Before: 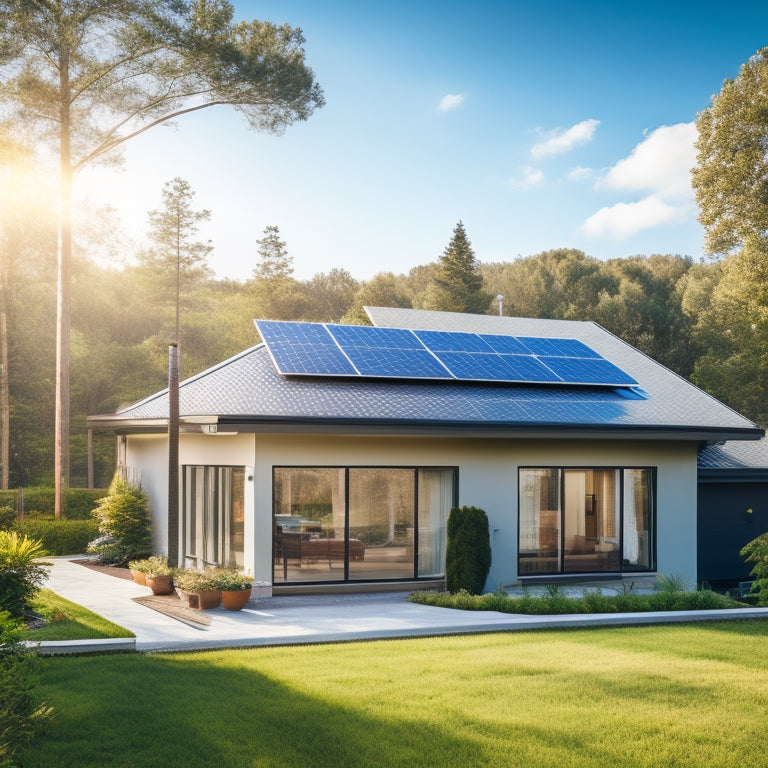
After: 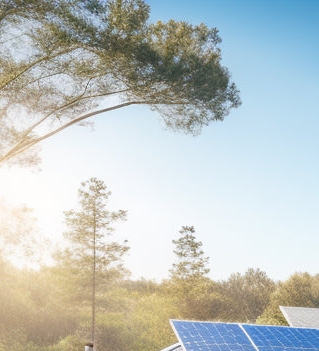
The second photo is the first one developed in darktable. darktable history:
crop and rotate: left 10.985%, top 0.106%, right 47.365%, bottom 54.087%
